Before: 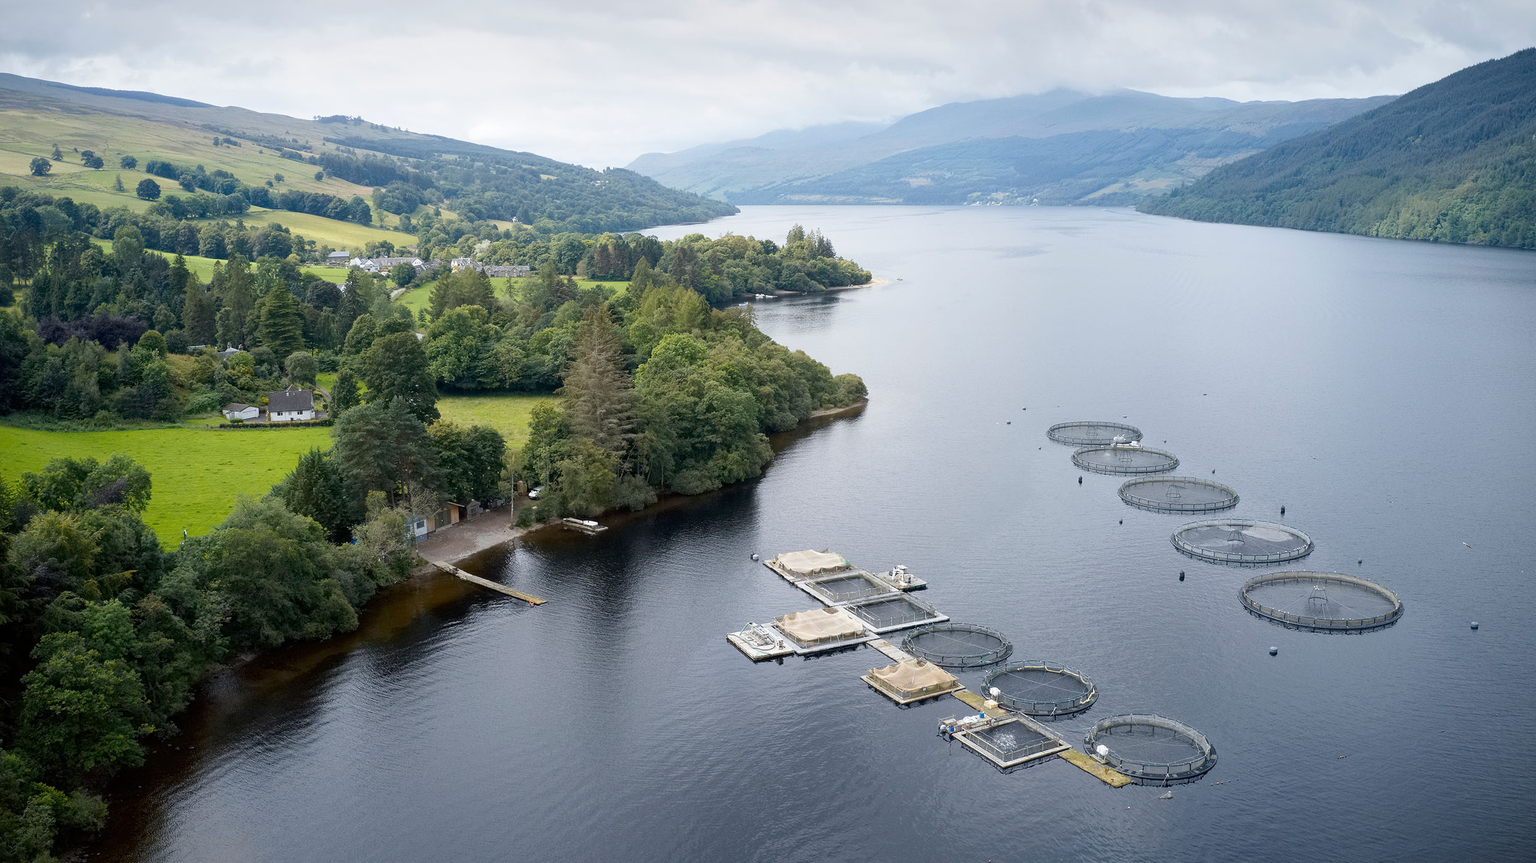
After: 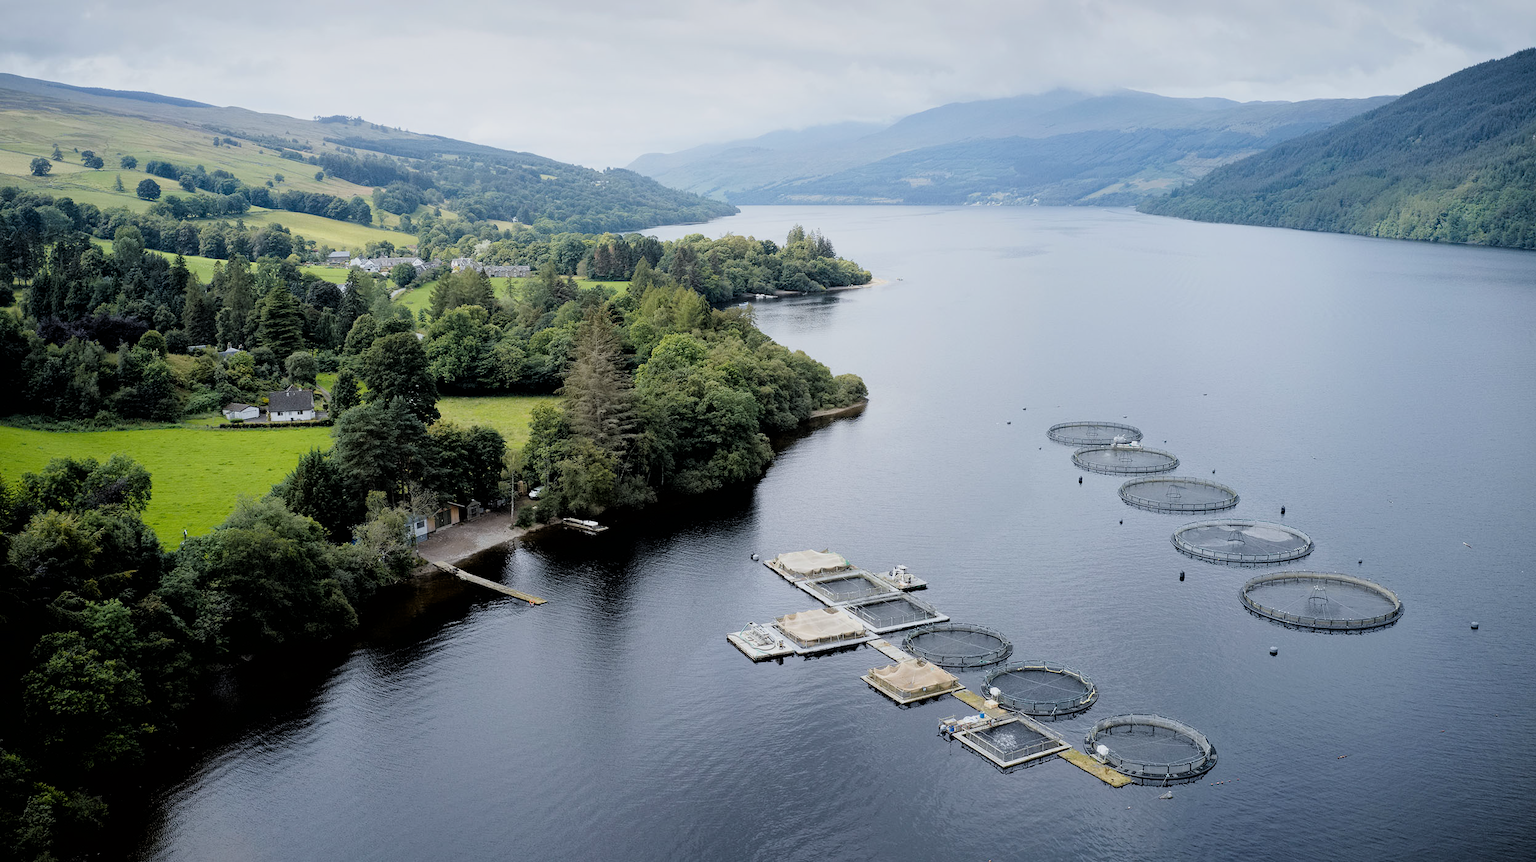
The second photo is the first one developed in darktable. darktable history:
filmic rgb: black relative exposure -3.86 EV, white relative exposure 3.48 EV, hardness 2.63, contrast 1.103
white balance: red 0.982, blue 1.018
